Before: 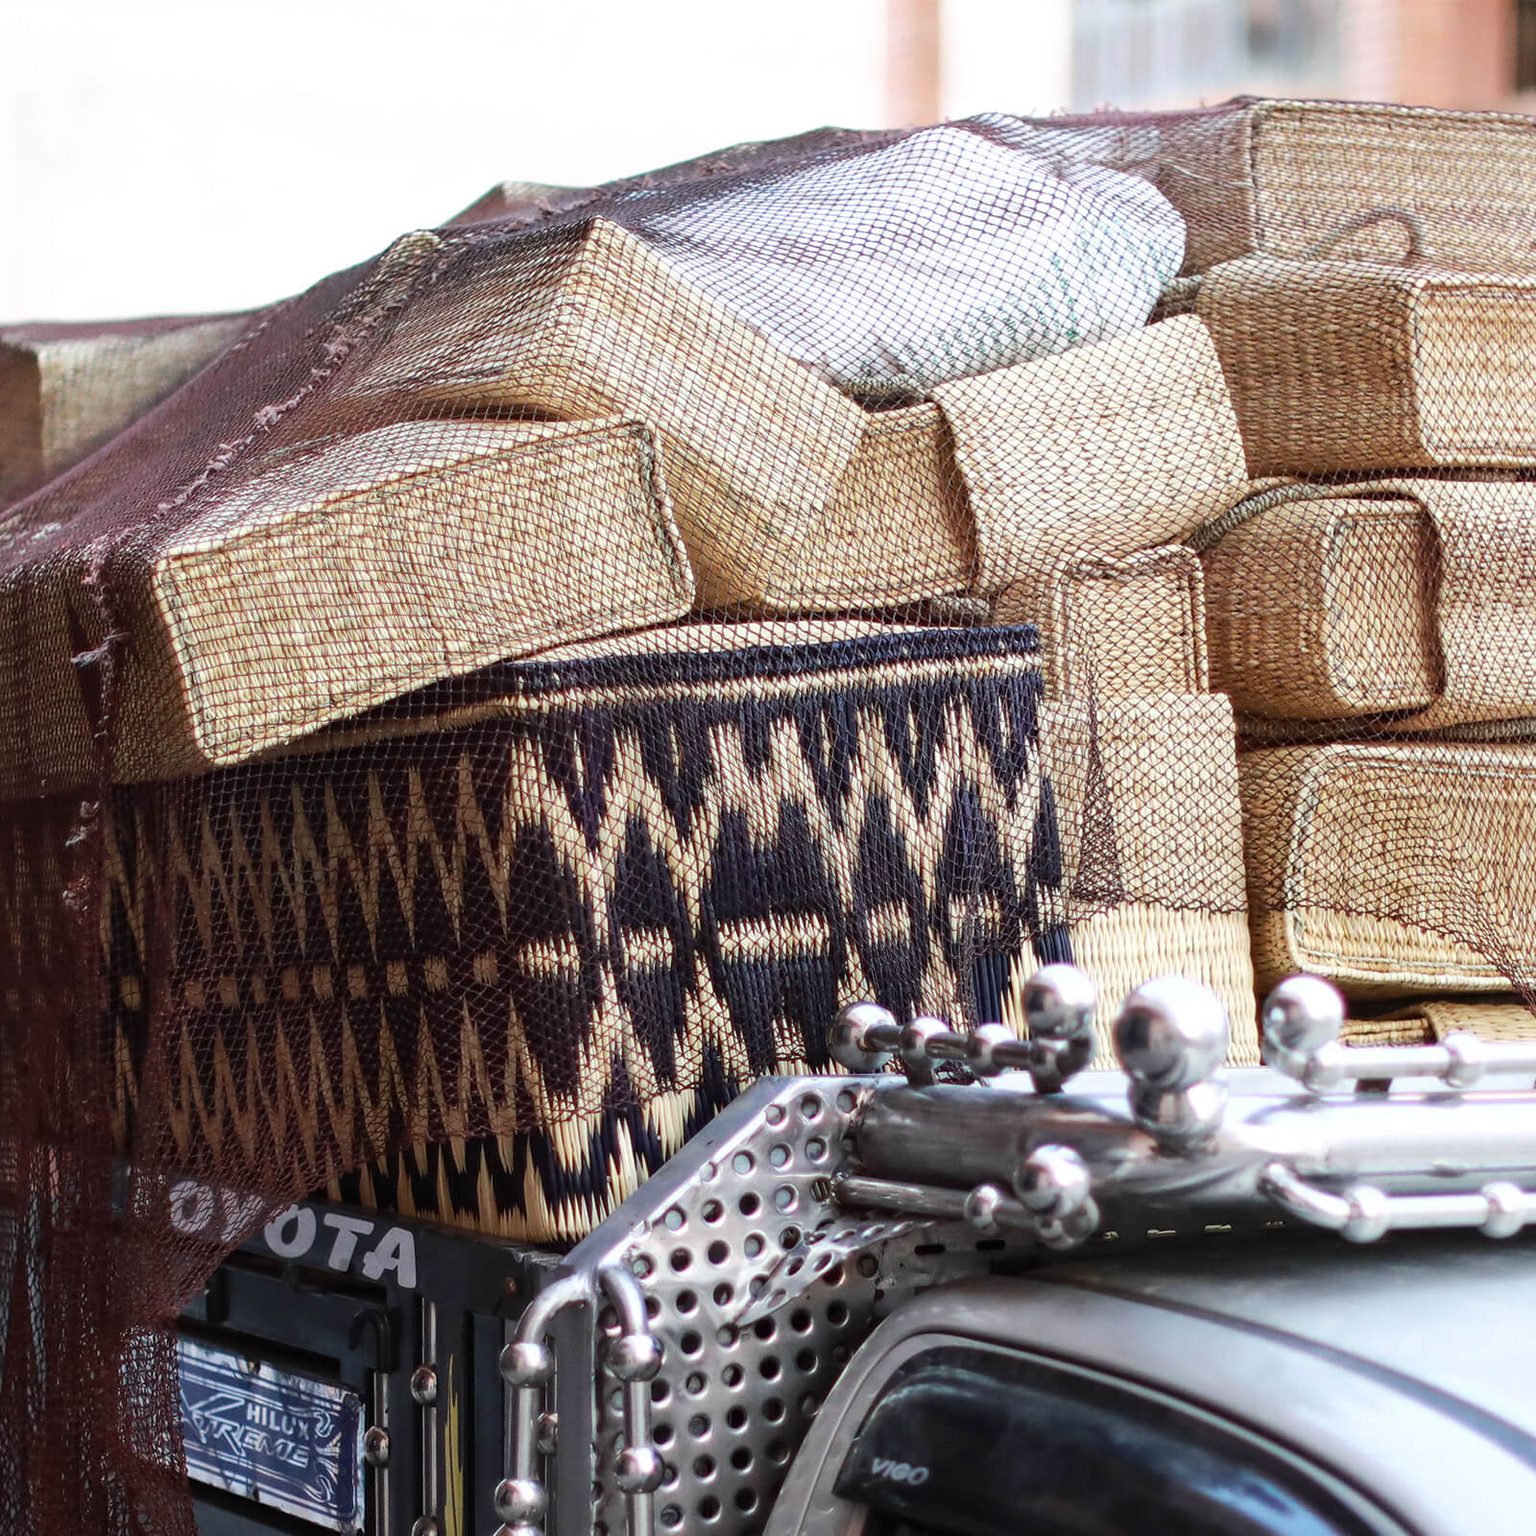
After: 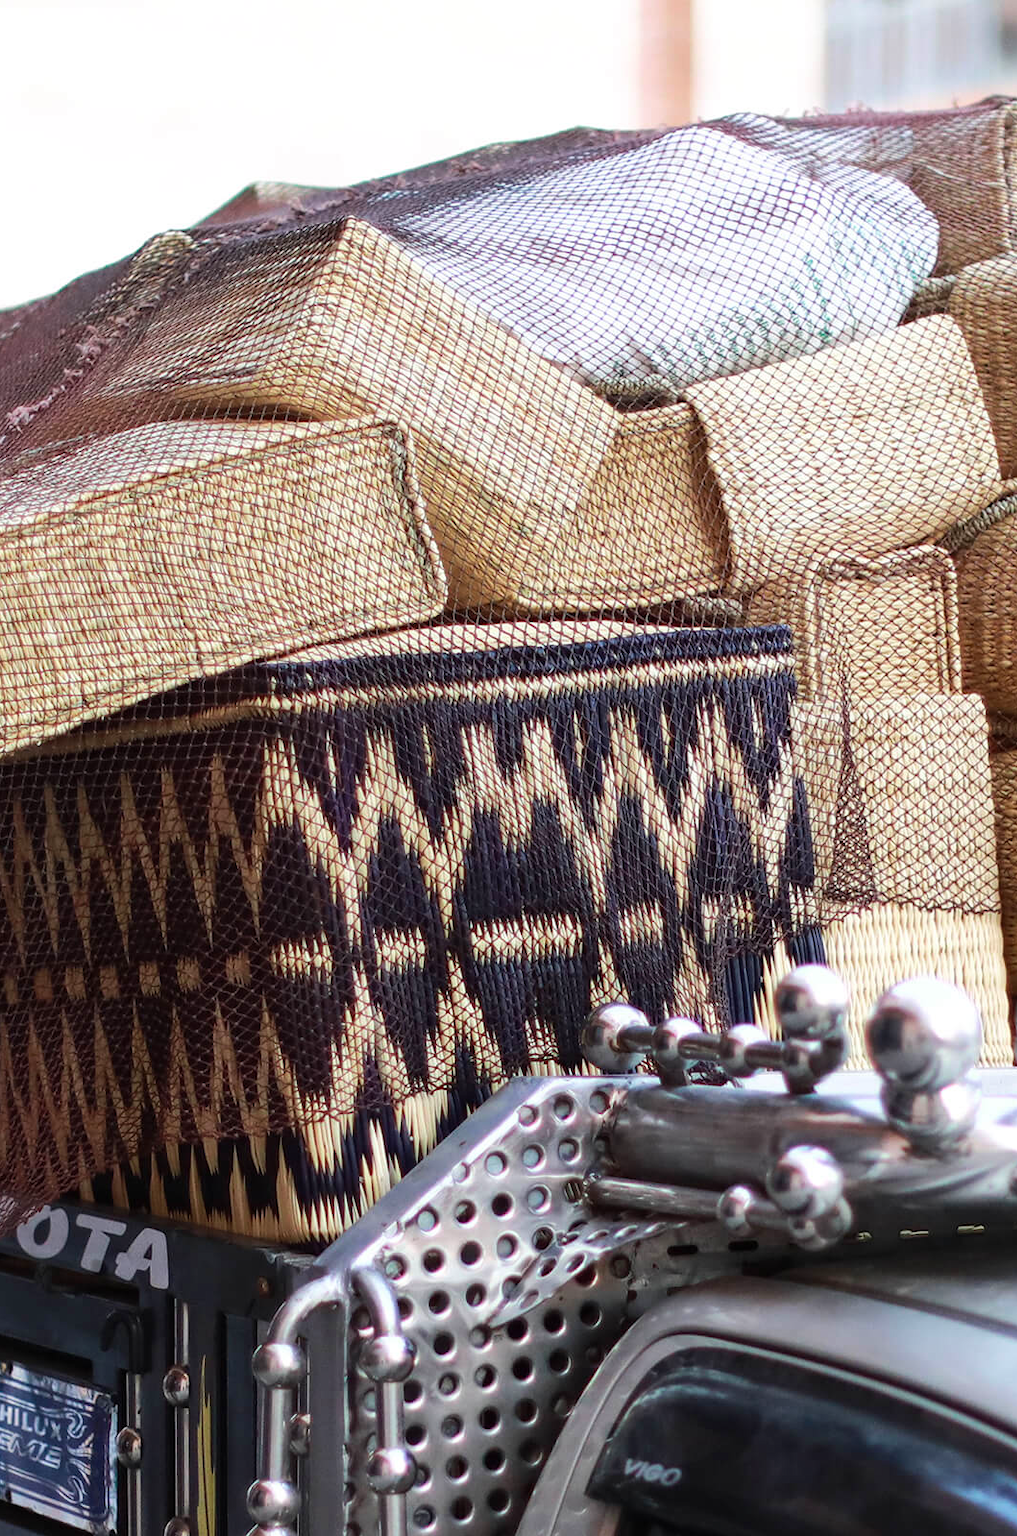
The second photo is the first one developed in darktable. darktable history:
crop and rotate: left 16.182%, right 17.618%
velvia: strength 16.56%
